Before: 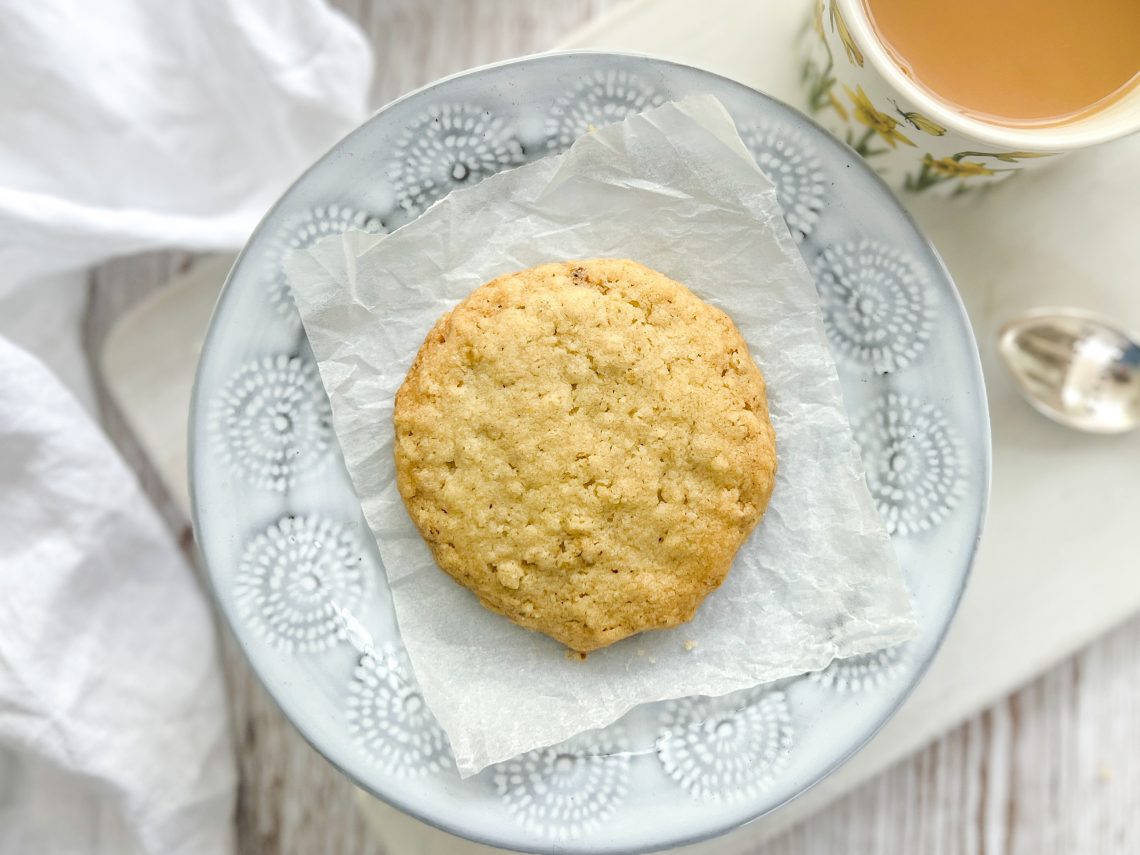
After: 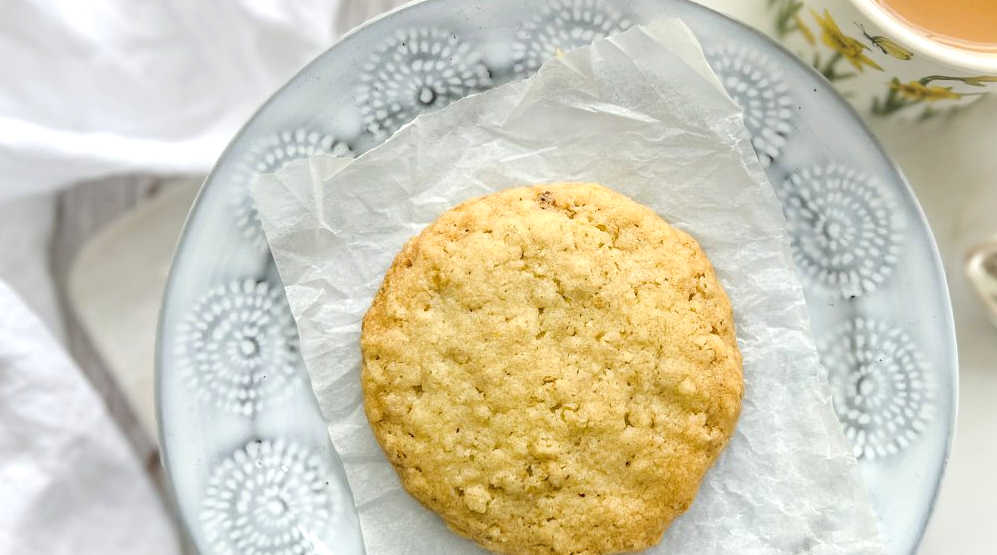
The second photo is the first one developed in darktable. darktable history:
crop: left 2.898%, top 8.994%, right 9.628%, bottom 26.004%
color zones: curves: ch0 [(0, 0.5) (0.143, 0.52) (0.286, 0.5) (0.429, 0.5) (0.571, 0.5) (0.714, 0.5) (0.857, 0.5) (1, 0.5)]; ch1 [(0, 0.489) (0.155, 0.45) (0.286, 0.466) (0.429, 0.5) (0.571, 0.5) (0.714, 0.5) (0.857, 0.5) (1, 0.489)]
color balance rgb: global offset › luminance 0.264%, perceptual saturation grading › global saturation 14.602%, contrast 4.948%
